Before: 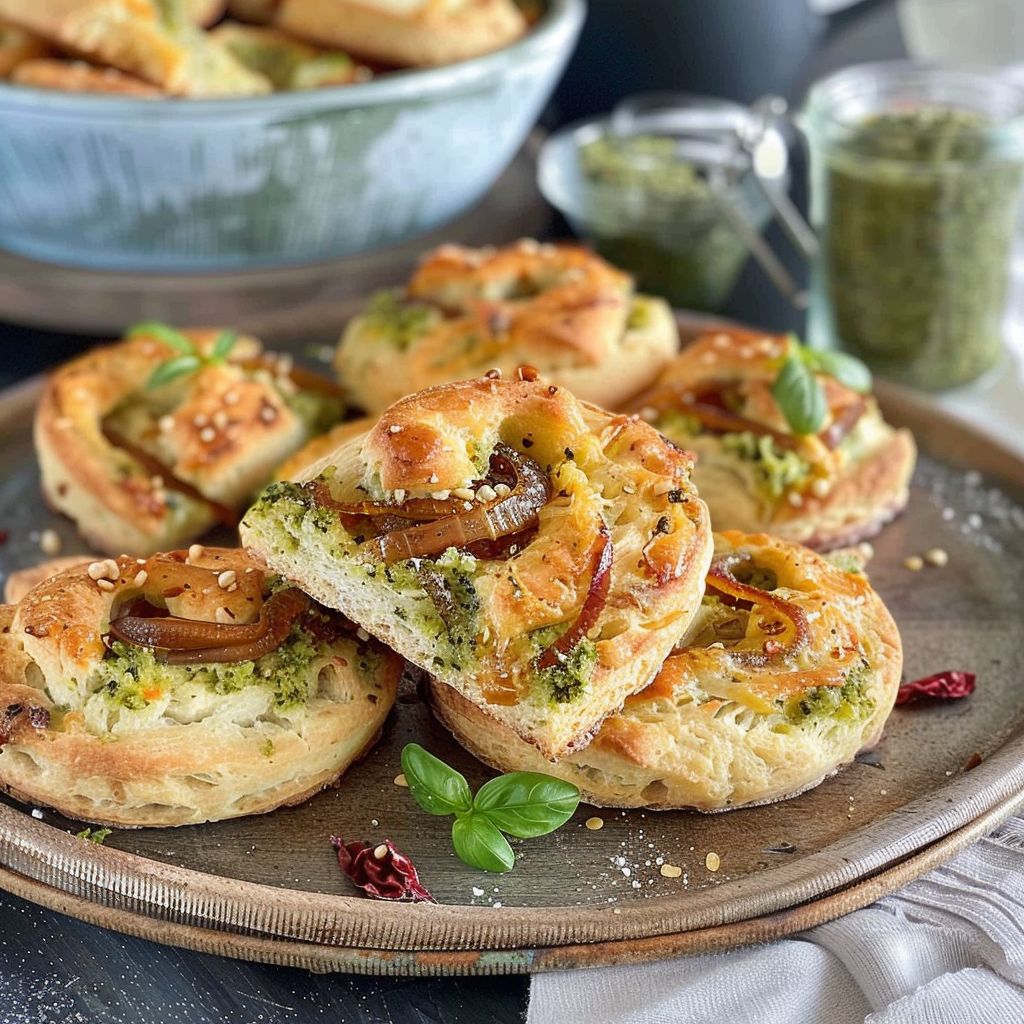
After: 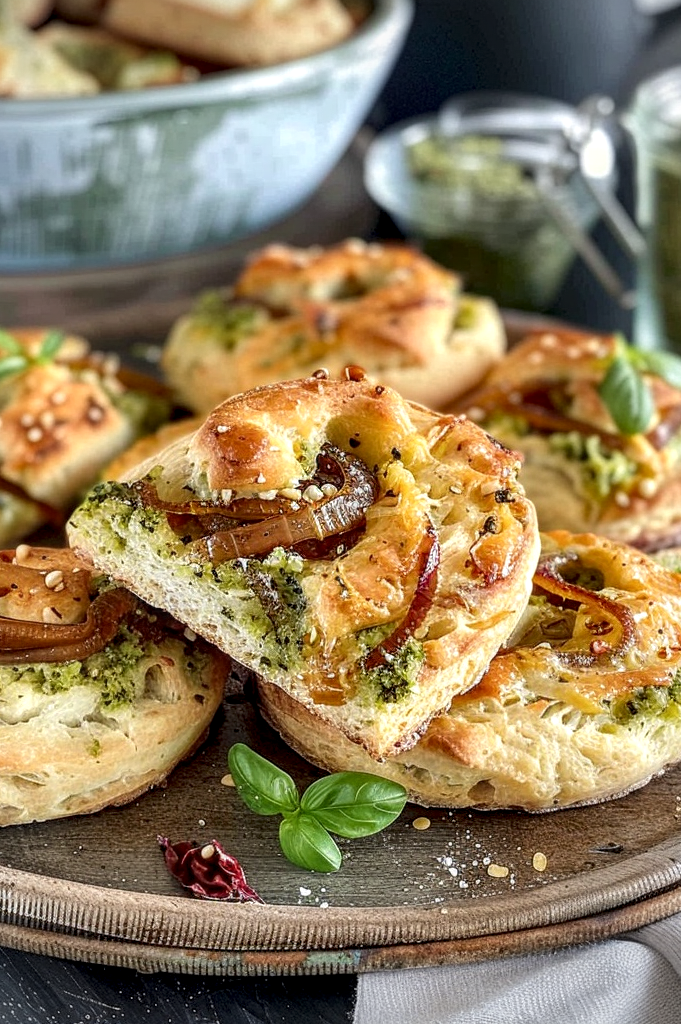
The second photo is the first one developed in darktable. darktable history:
local contrast: highlights 59%, detail 145%
vignetting: fall-off radius 60.92%
crop: left 16.899%, right 16.556%
tone equalizer: on, module defaults
